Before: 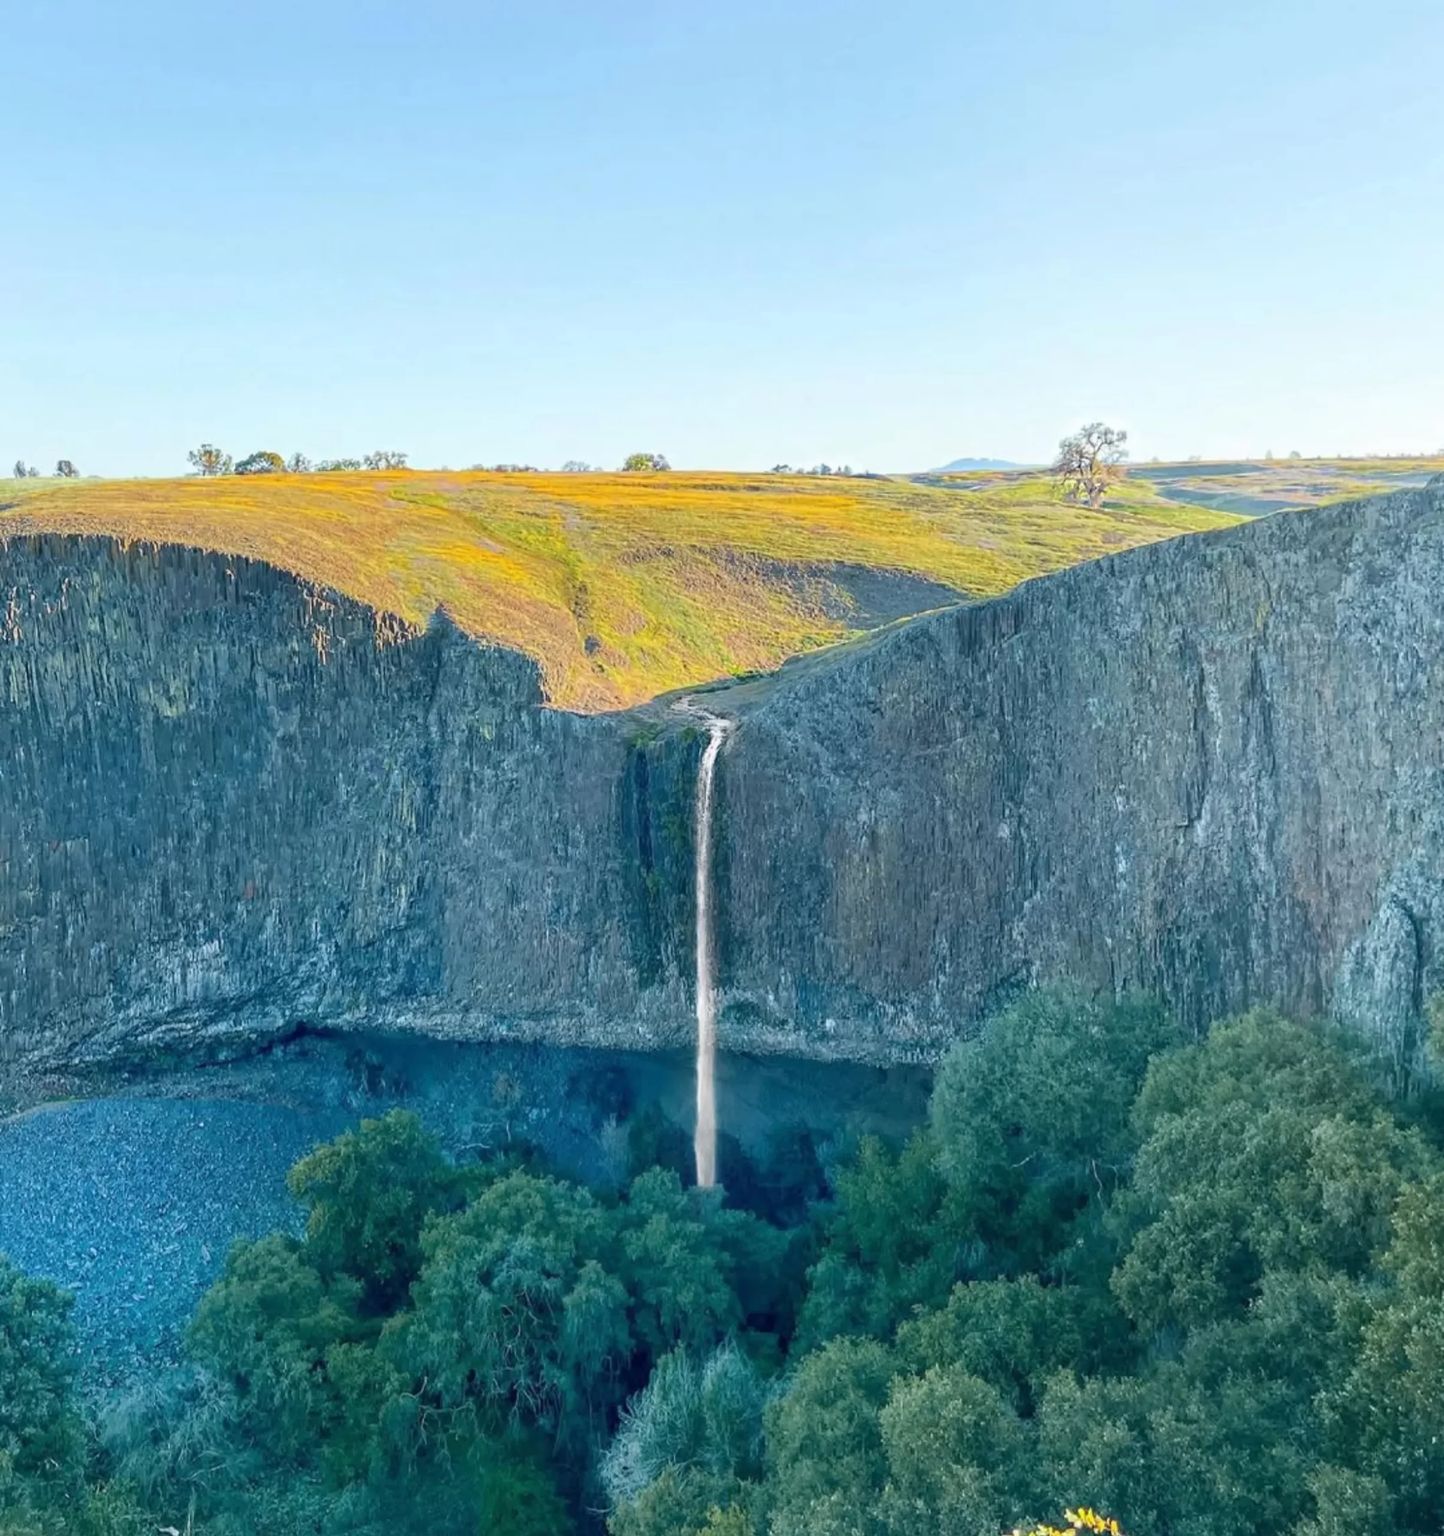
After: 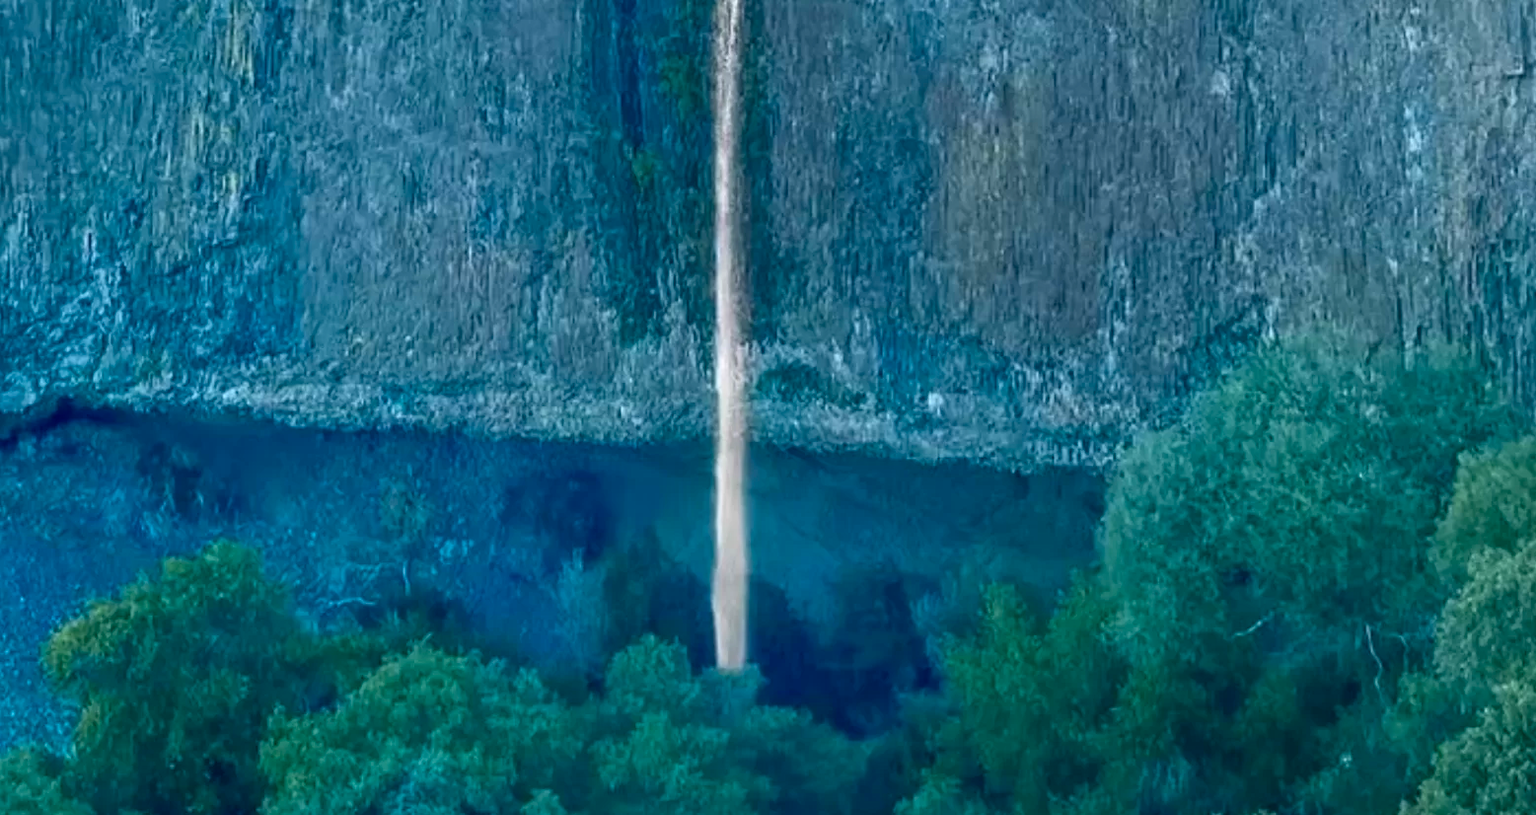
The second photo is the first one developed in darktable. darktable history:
contrast brightness saturation: brightness -0.023, saturation 0.357
crop: left 18.136%, top 50.819%, right 17.157%, bottom 16.843%
